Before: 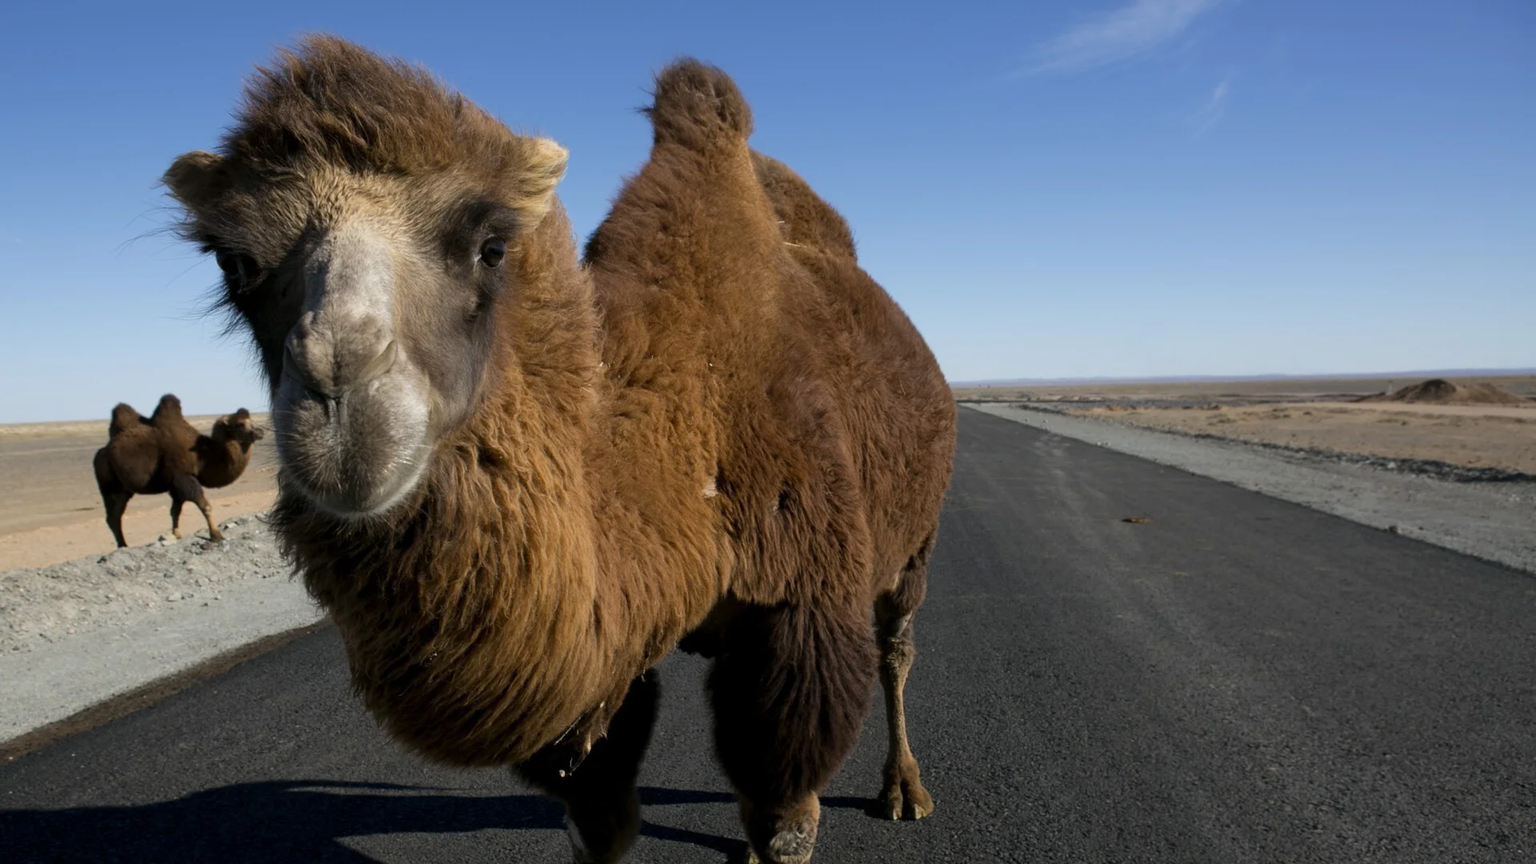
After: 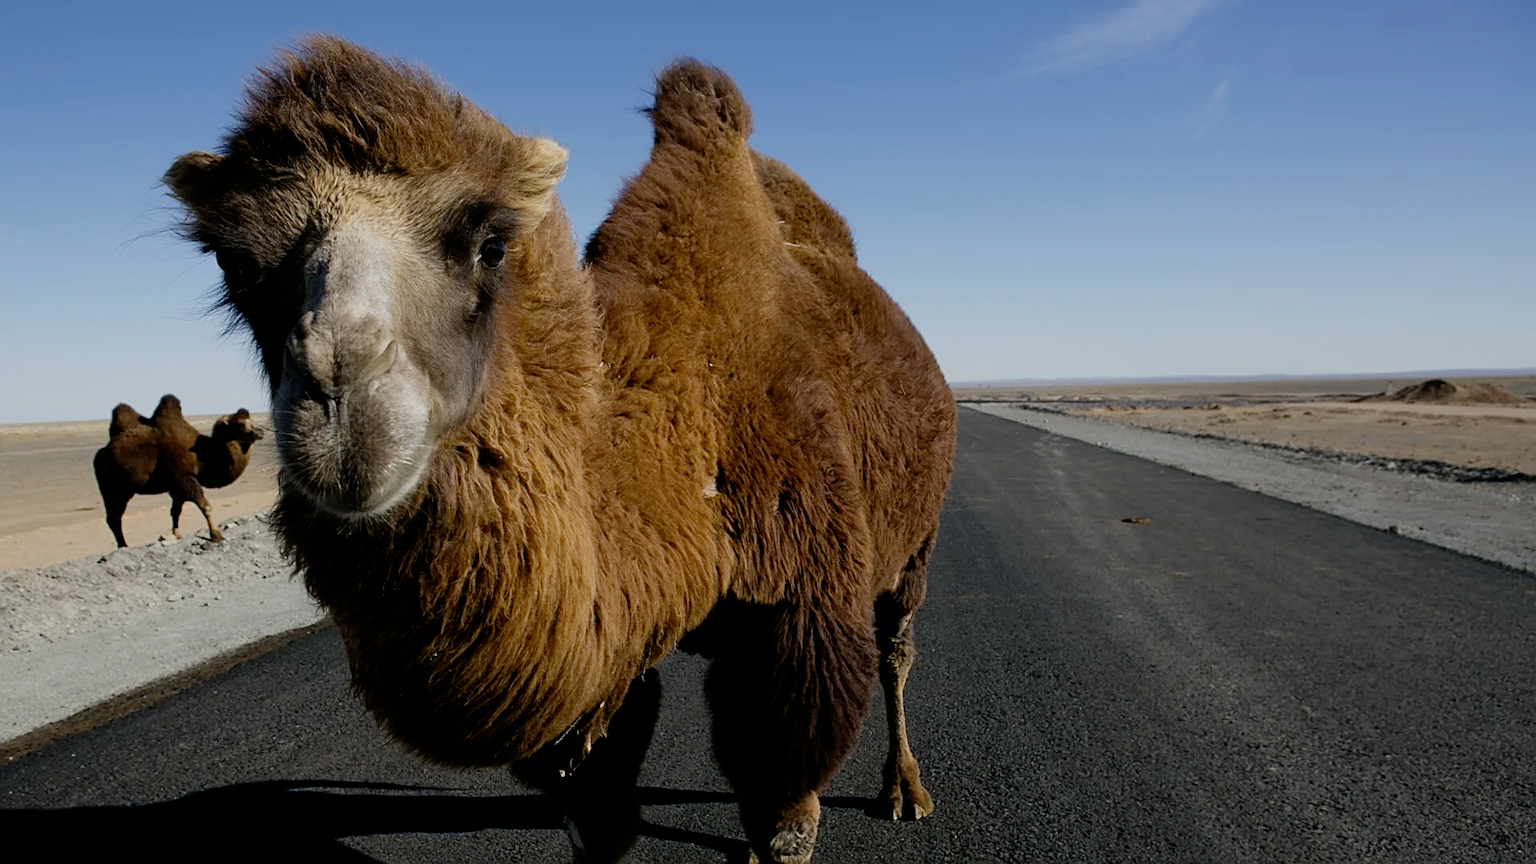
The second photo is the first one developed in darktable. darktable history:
sharpen: on, module defaults
filmic rgb: black relative exposure -7.94 EV, white relative exposure 4.16 EV, threshold 2.95 EV, hardness 4.09, latitude 51.31%, contrast 1.011, shadows ↔ highlights balance 5.84%, add noise in highlights 0.002, preserve chrominance no, color science v4 (2020), enable highlight reconstruction true
